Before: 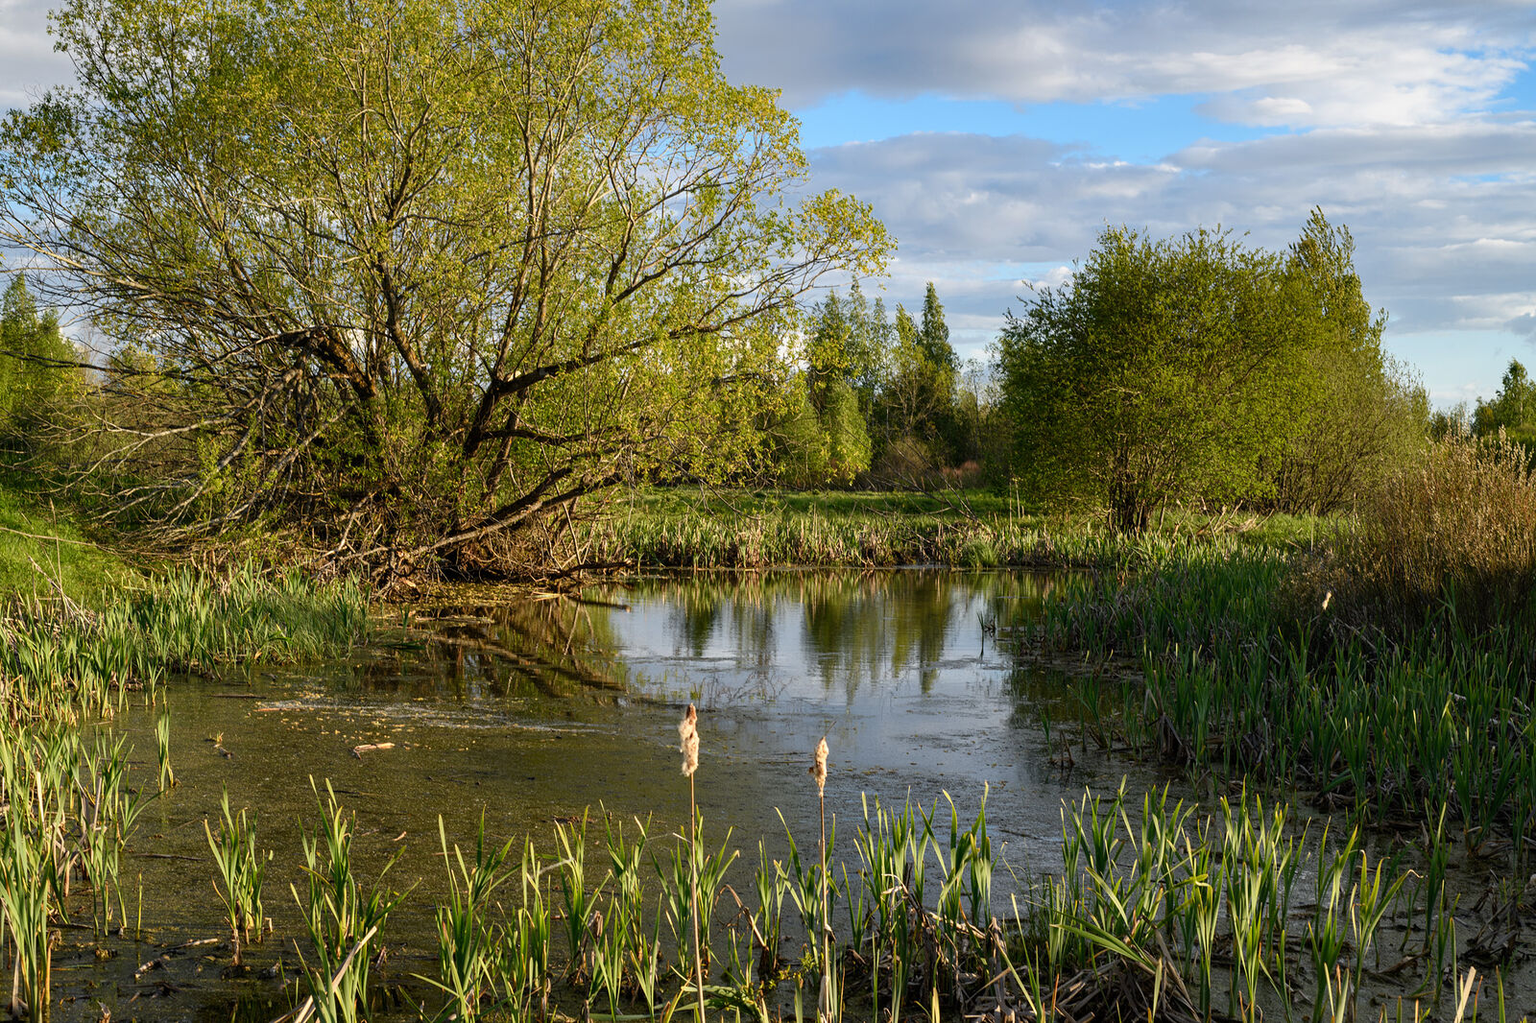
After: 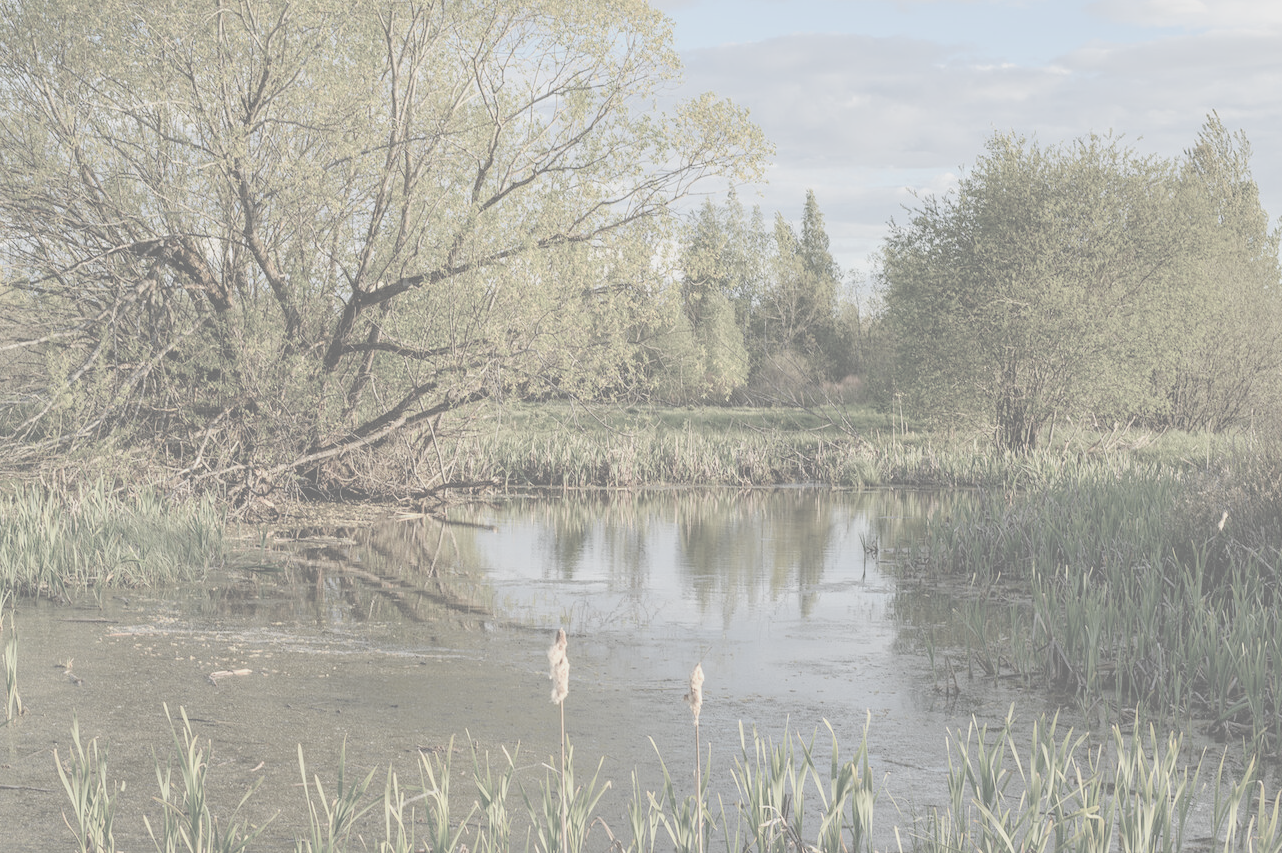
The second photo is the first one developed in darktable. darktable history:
contrast brightness saturation: contrast -0.302, brightness 0.752, saturation -0.76
crop and rotate: left 10.029%, top 9.91%, right 9.839%, bottom 10.051%
